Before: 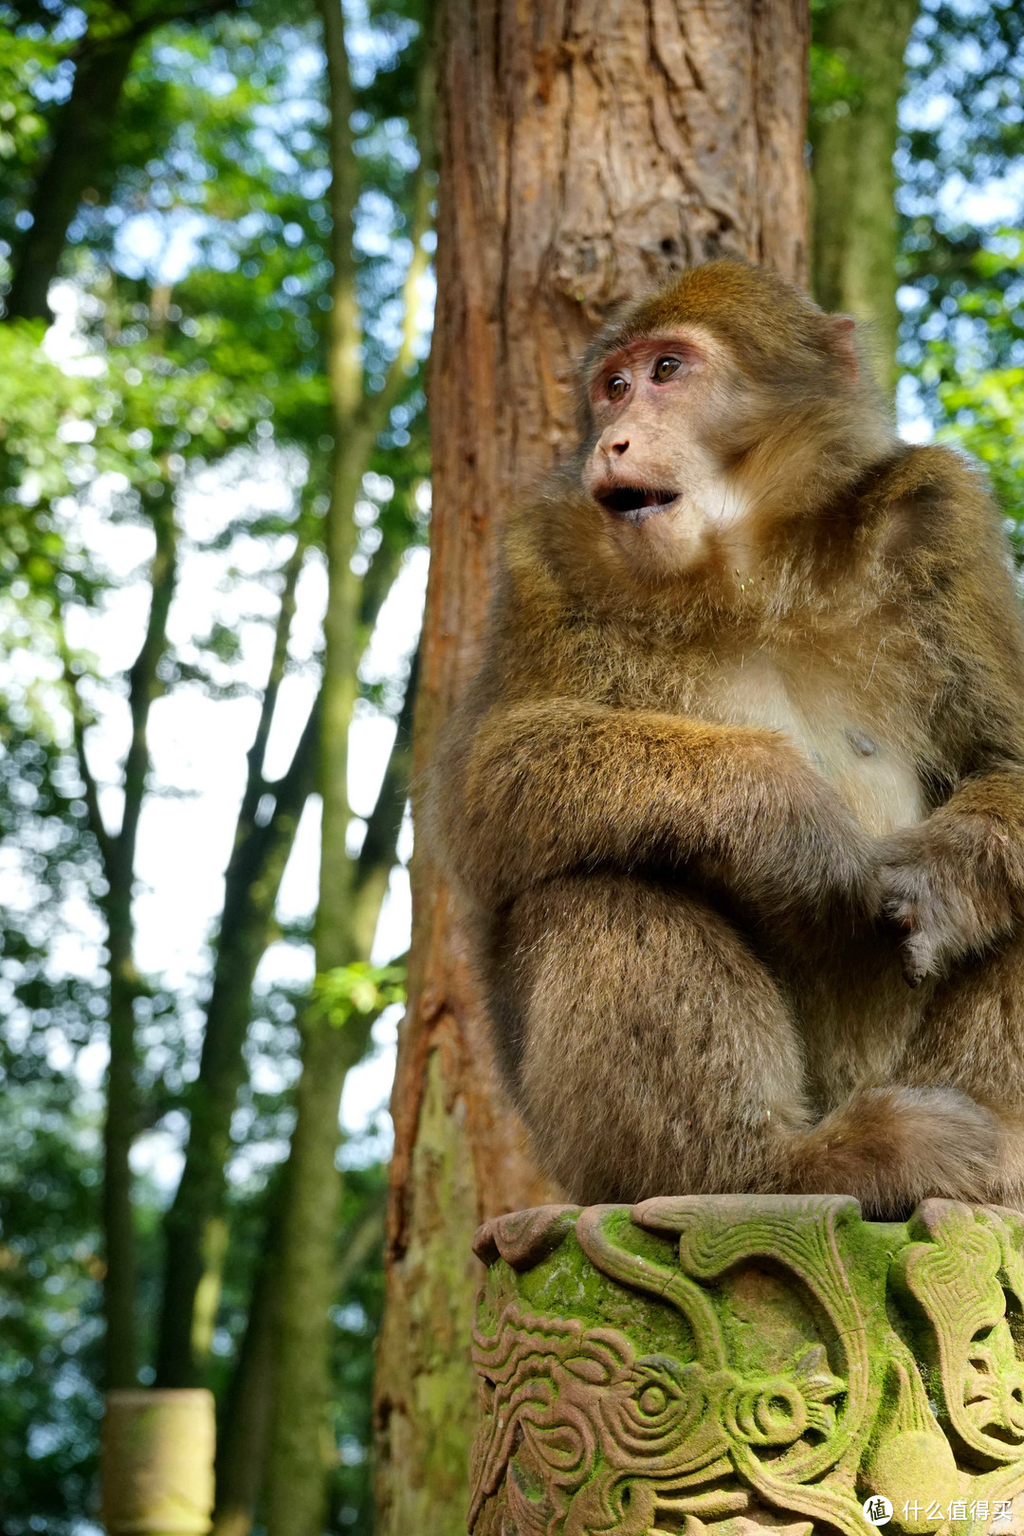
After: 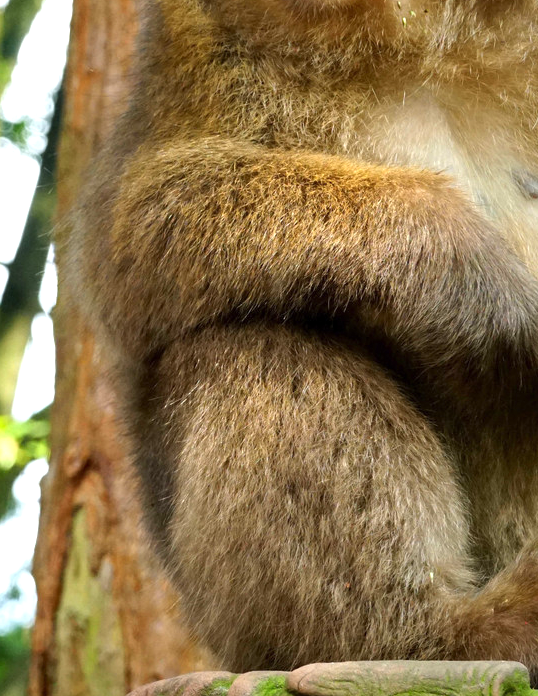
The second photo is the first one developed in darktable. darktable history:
exposure: exposure 0.563 EV, compensate highlight preservation false
crop: left 35.103%, top 36.995%, right 15.01%, bottom 20.008%
